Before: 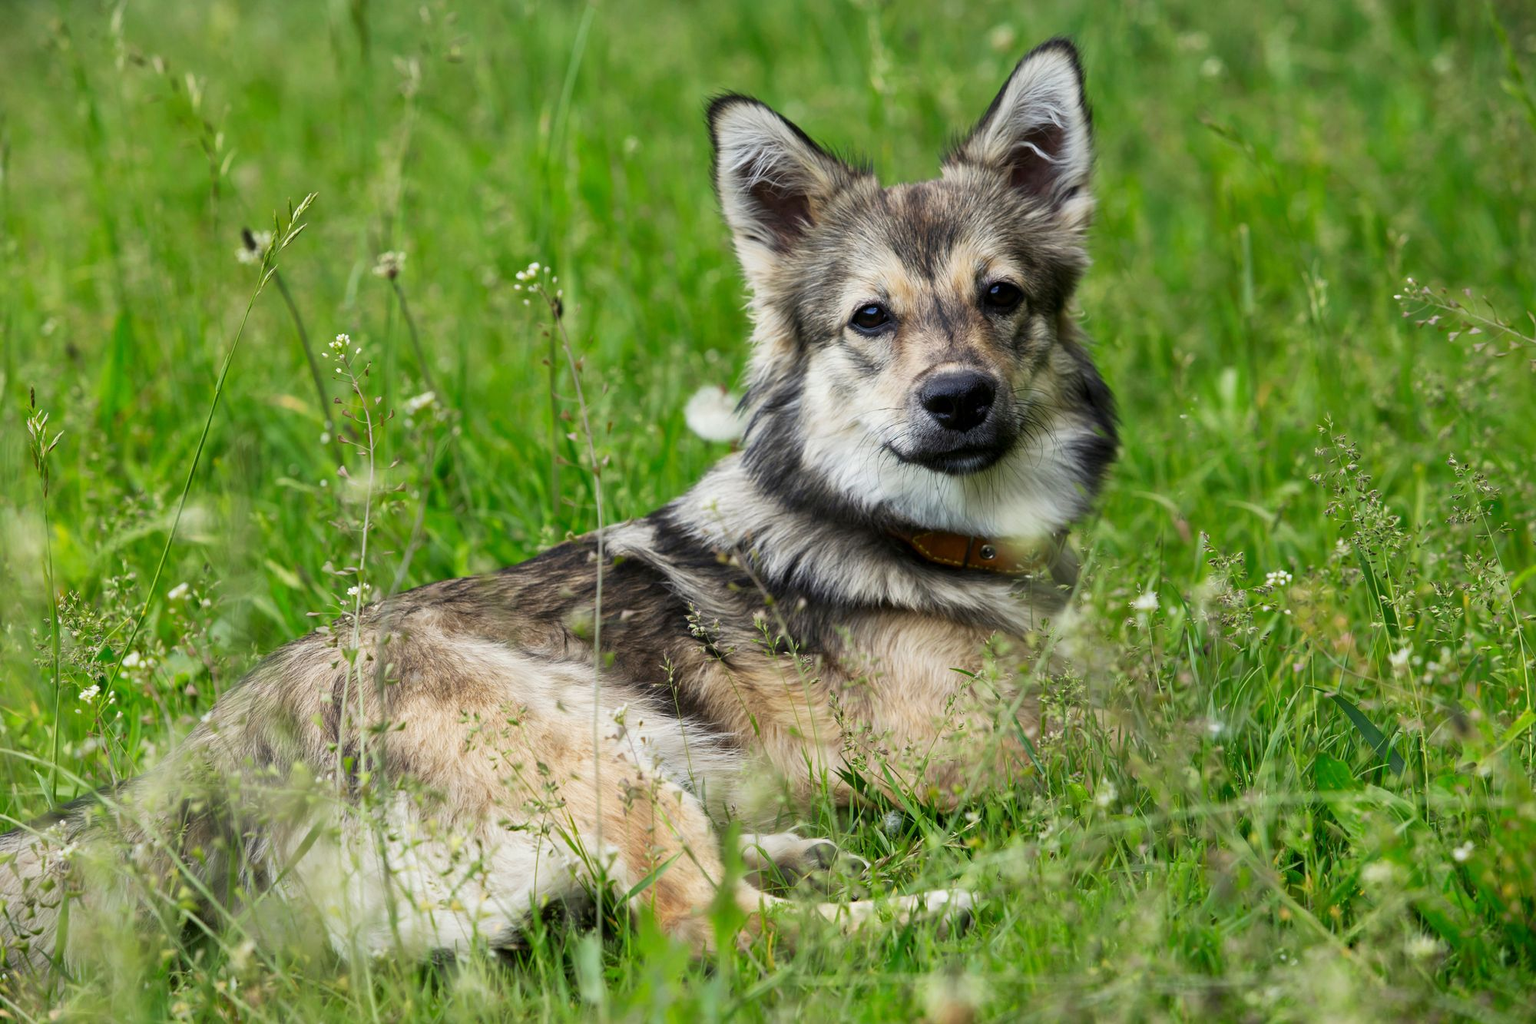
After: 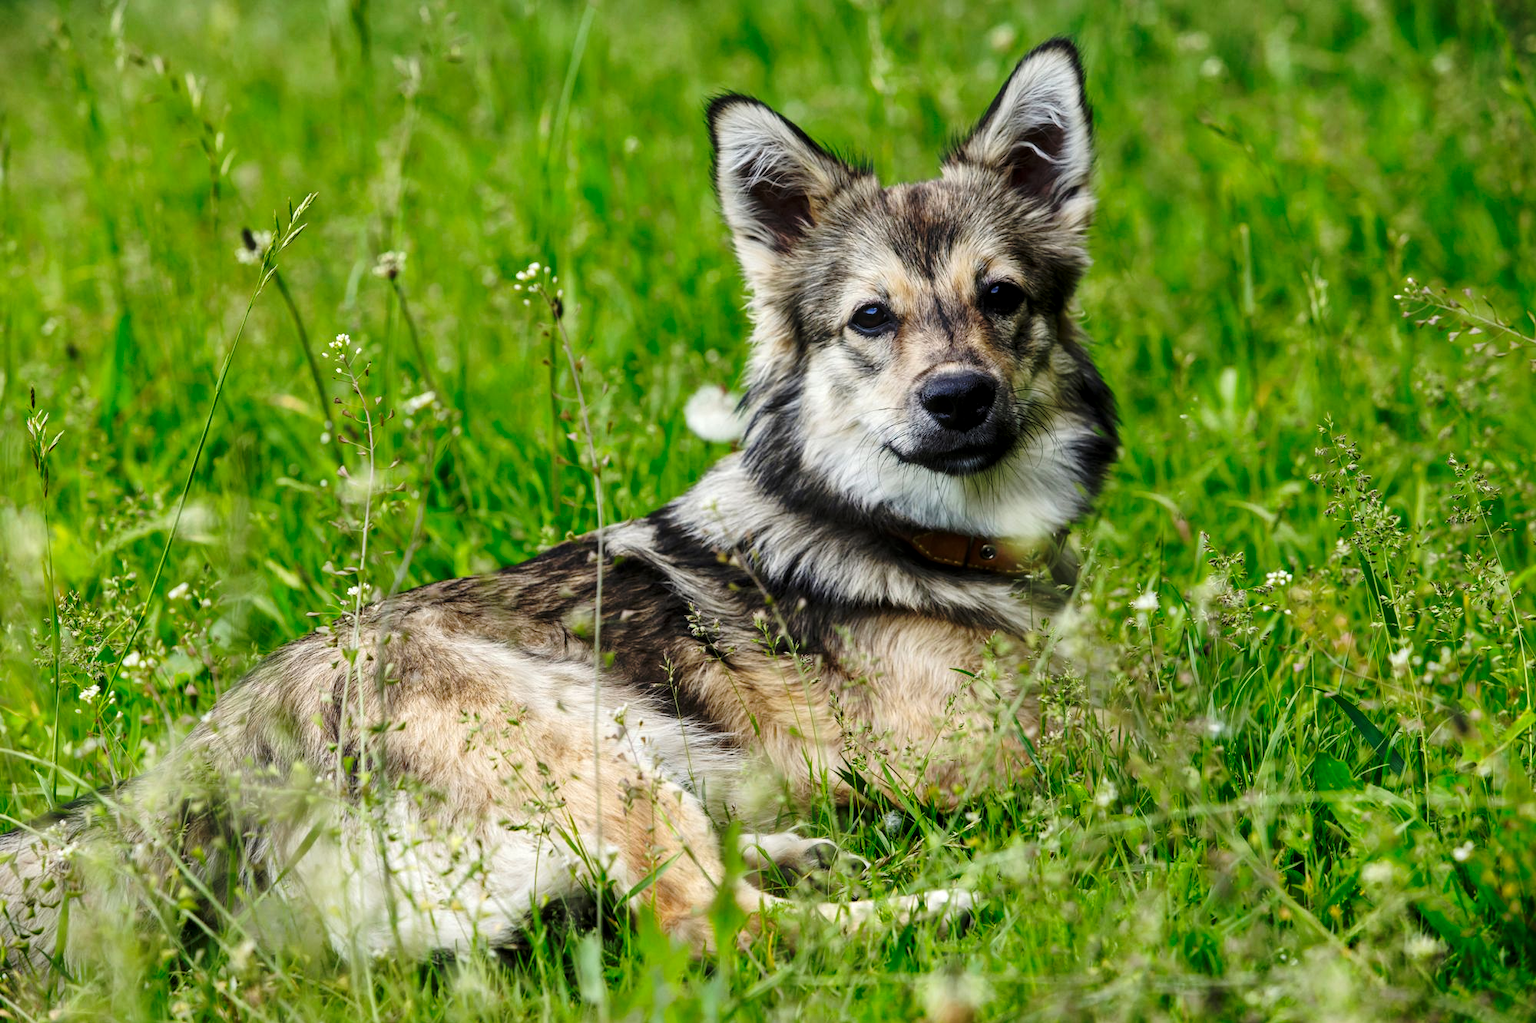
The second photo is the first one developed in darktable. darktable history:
exposure: exposure 0.128 EV, compensate highlight preservation false
local contrast: on, module defaults
base curve: curves: ch0 [(0, 0) (0.073, 0.04) (0.157, 0.139) (0.492, 0.492) (0.758, 0.758) (1, 1)], preserve colors none
